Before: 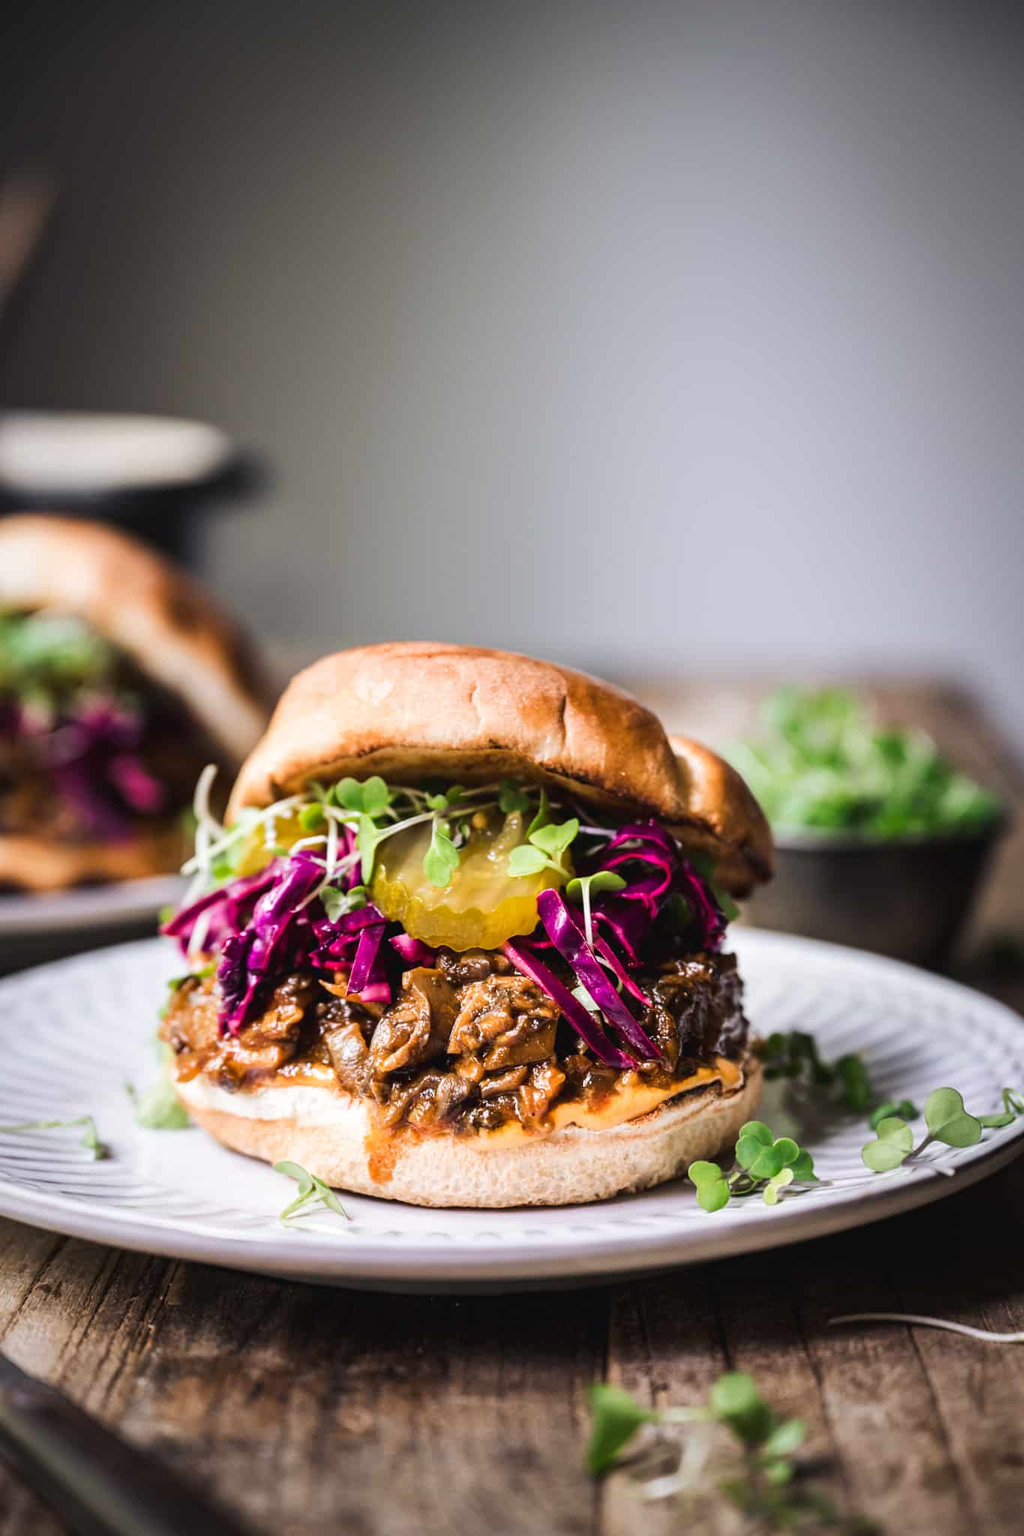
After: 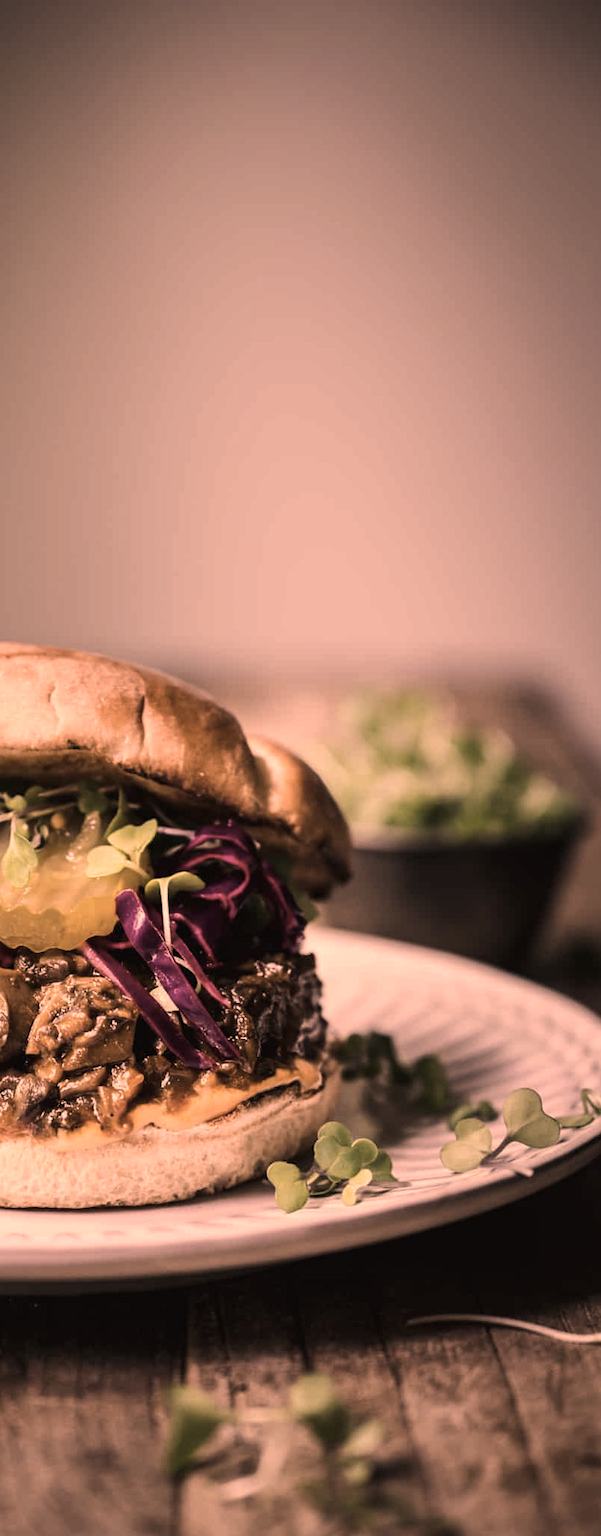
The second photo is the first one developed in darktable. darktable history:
crop: left 41.199%
color correction: highlights a* 39.58, highlights b* 39.73, saturation 0.693
contrast brightness saturation: contrast 0.098, saturation -0.375
base curve: curves: ch0 [(0, 0) (0.74, 0.67) (1, 1)], preserve colors none
